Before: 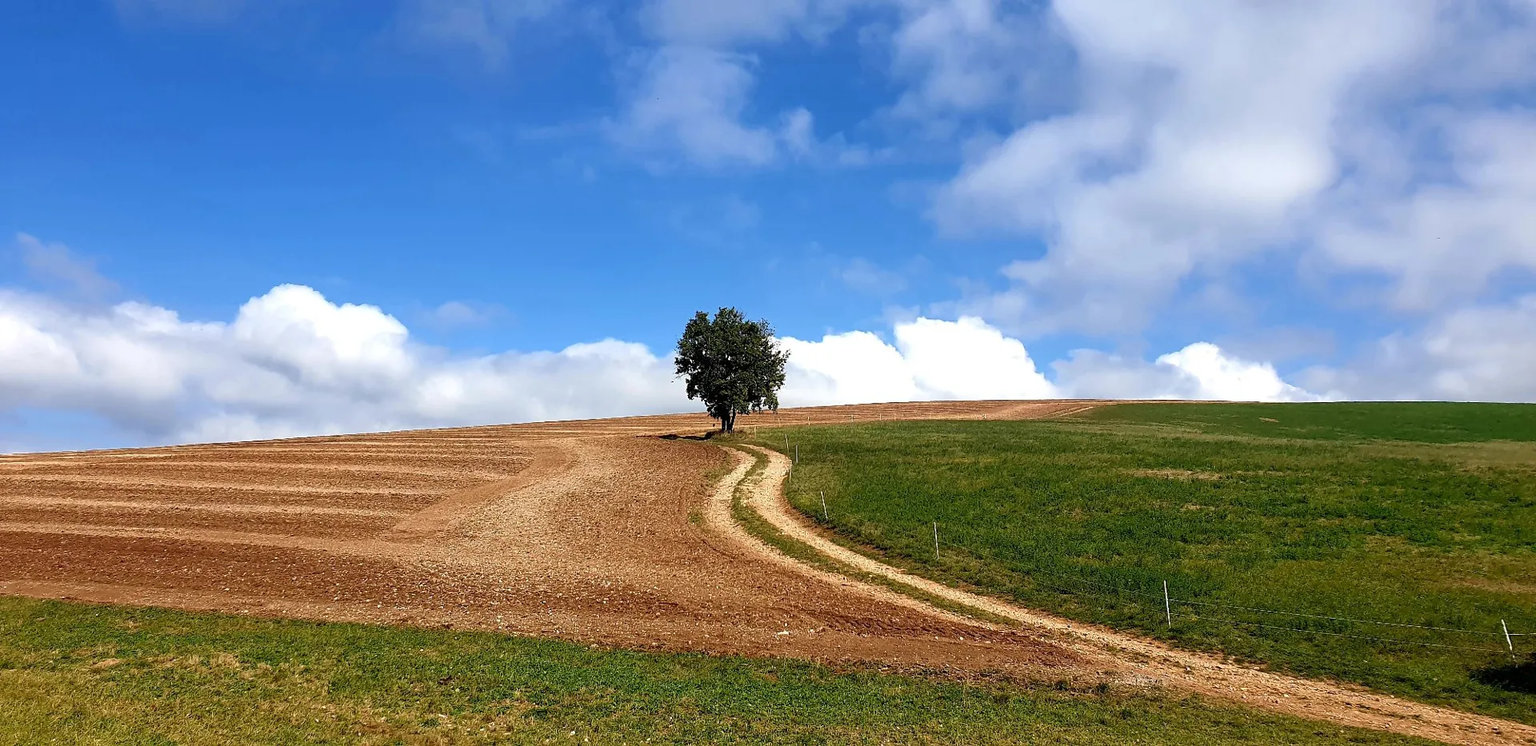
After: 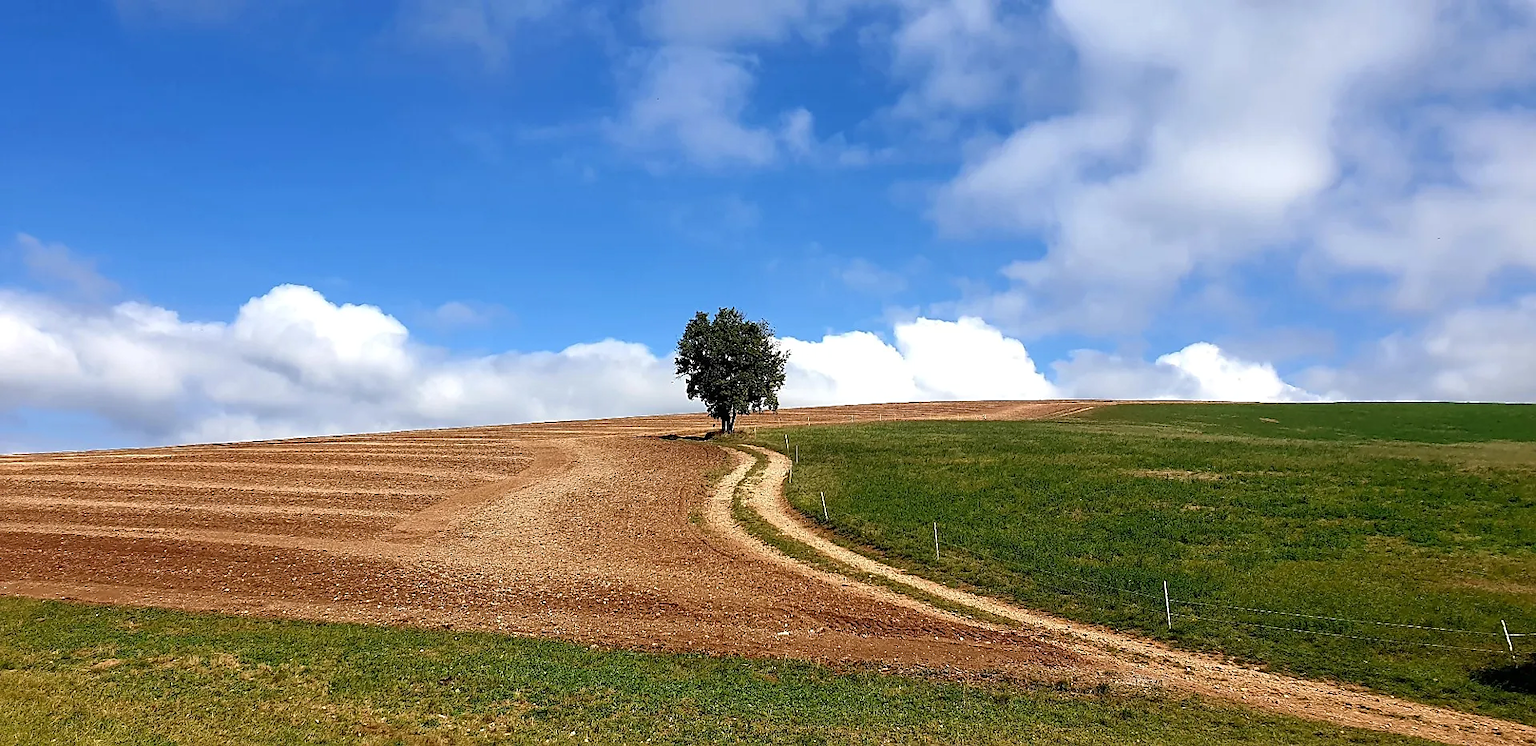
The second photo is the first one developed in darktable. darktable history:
tone equalizer: edges refinement/feathering 500, mask exposure compensation -1.57 EV, preserve details no
sharpen: radius 1.892, amount 0.409, threshold 1.491
